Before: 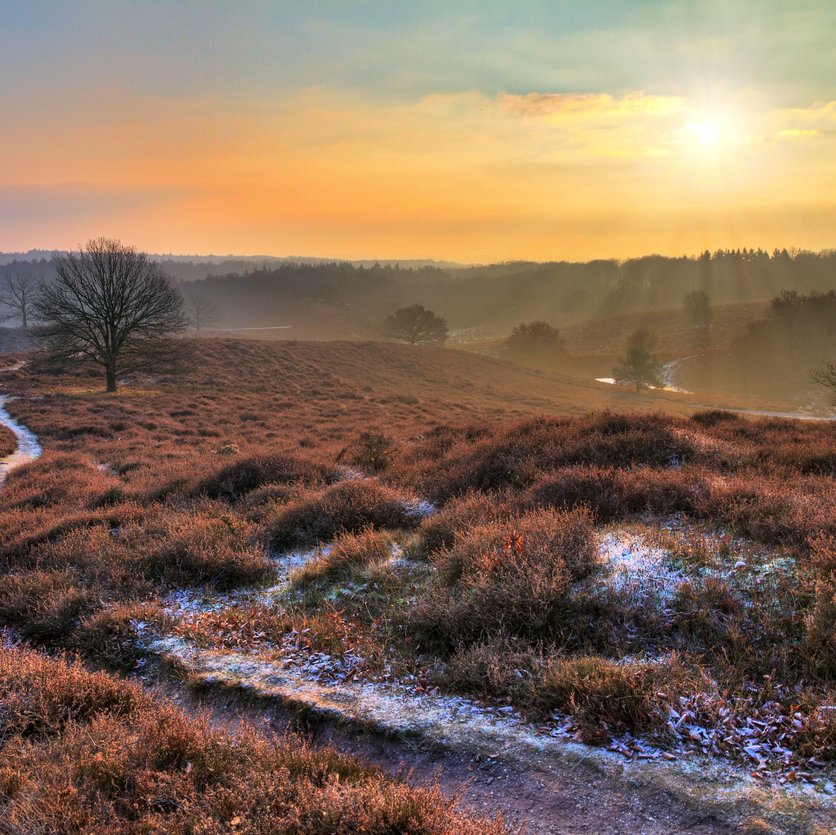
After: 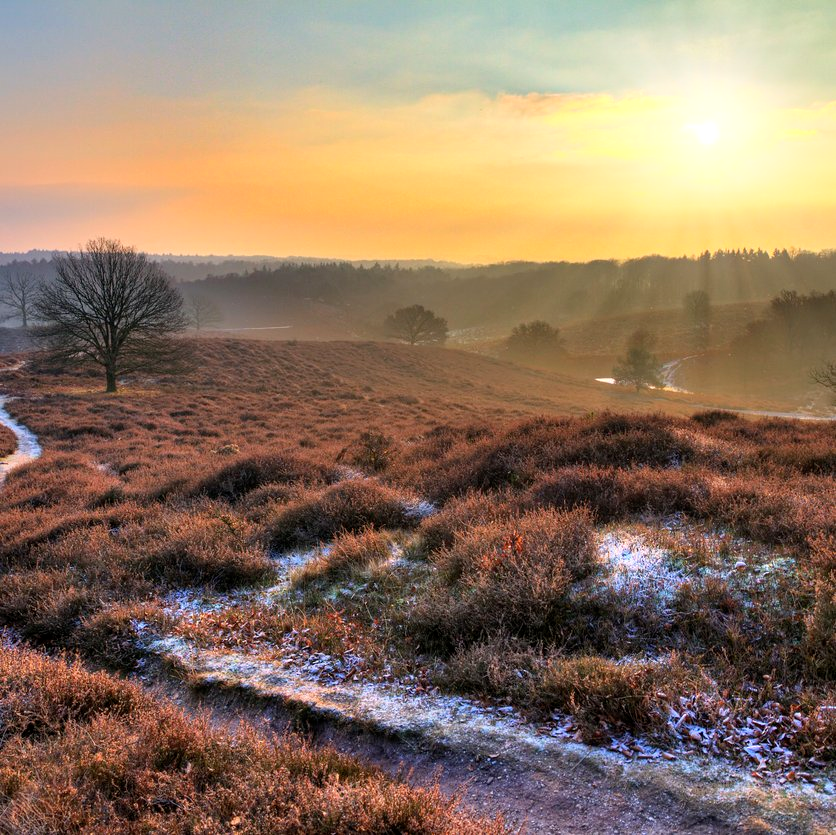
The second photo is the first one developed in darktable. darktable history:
exposure: exposure 0.236 EV, compensate highlight preservation false
bloom: size 9%, threshold 100%, strength 7%
